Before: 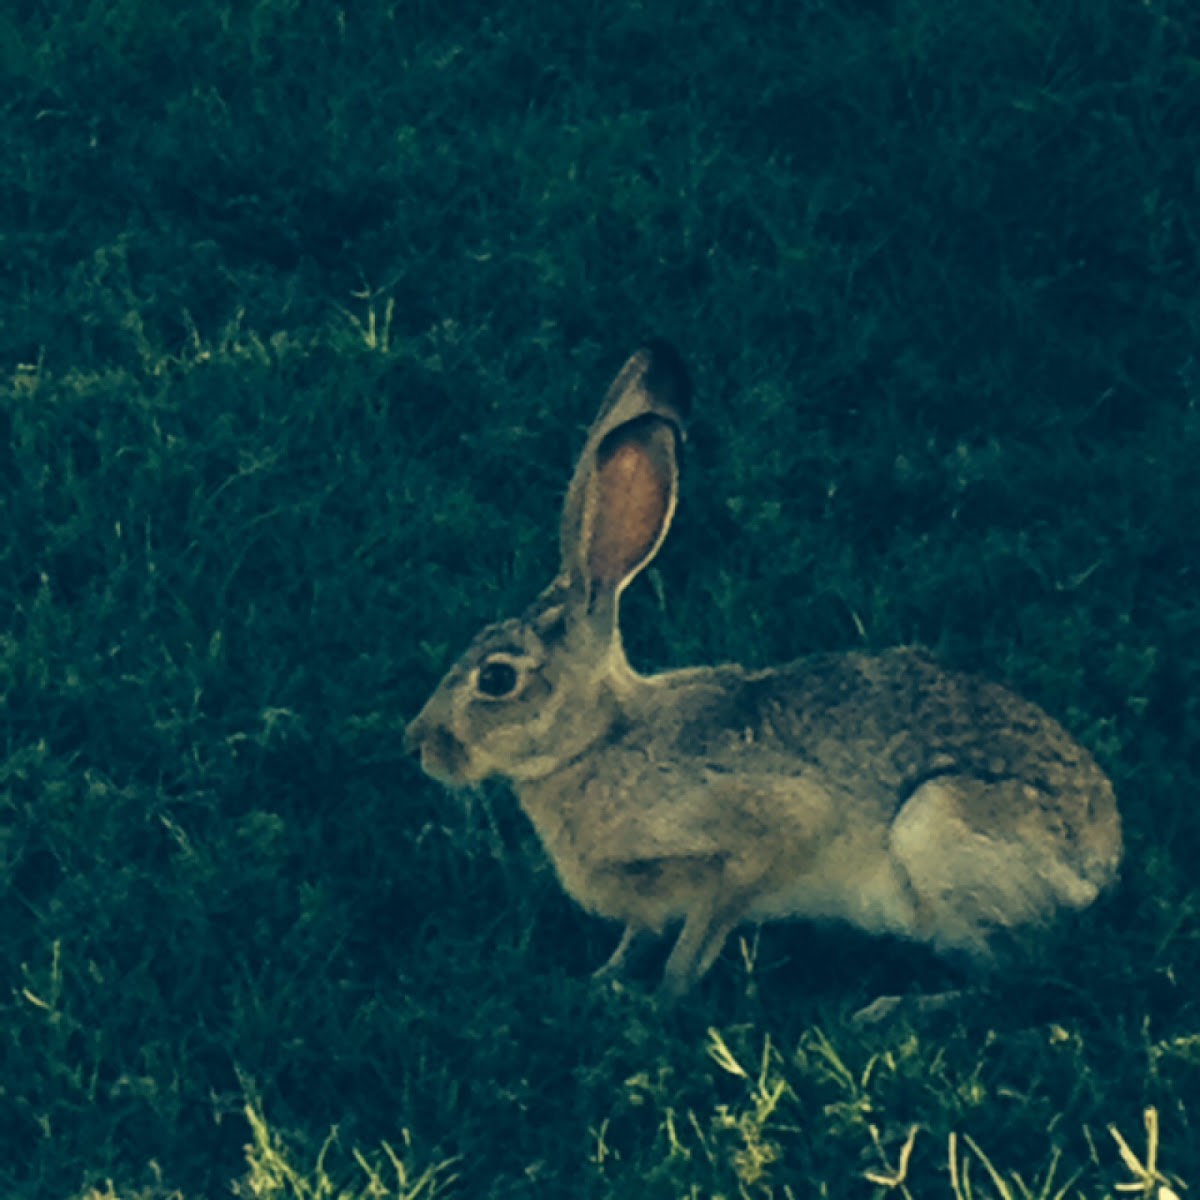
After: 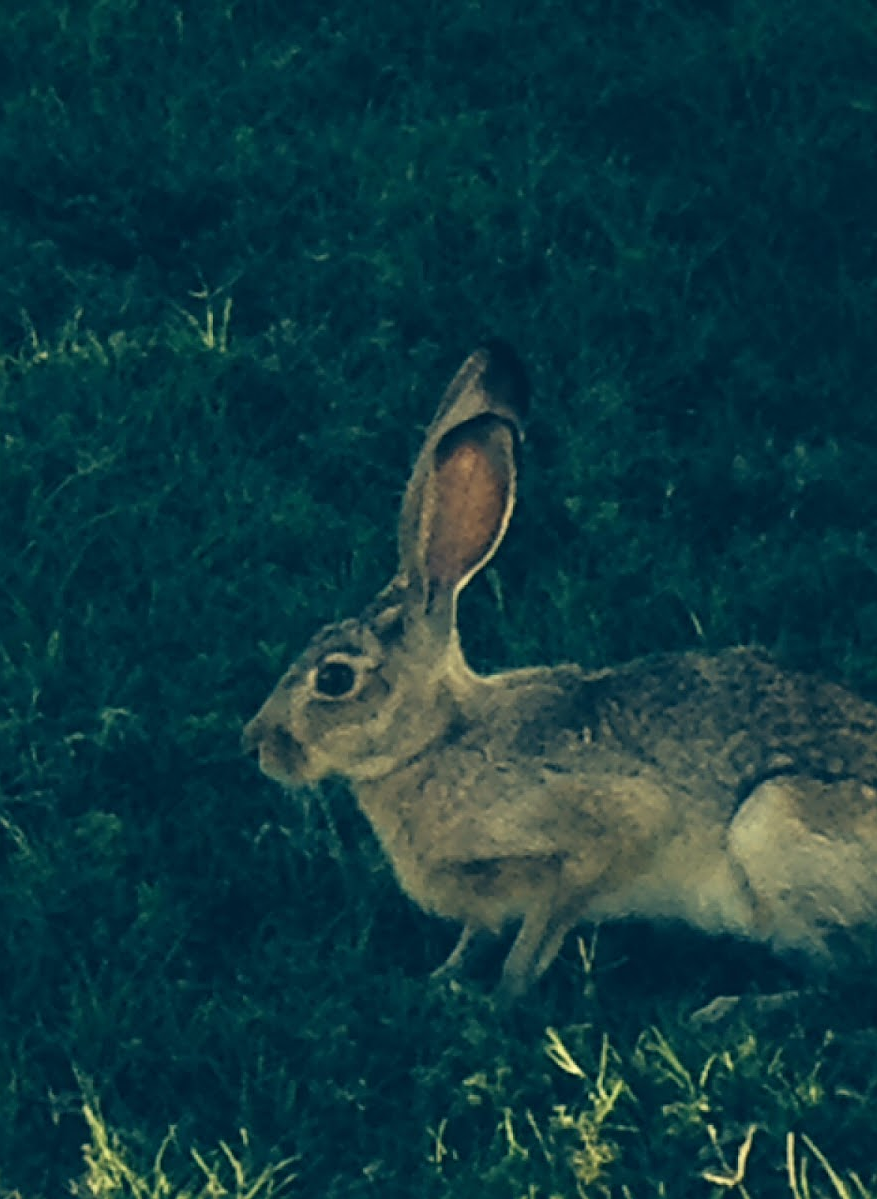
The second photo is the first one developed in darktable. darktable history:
sharpen: on, module defaults
crop: left 13.561%, top 0%, right 13.293%
